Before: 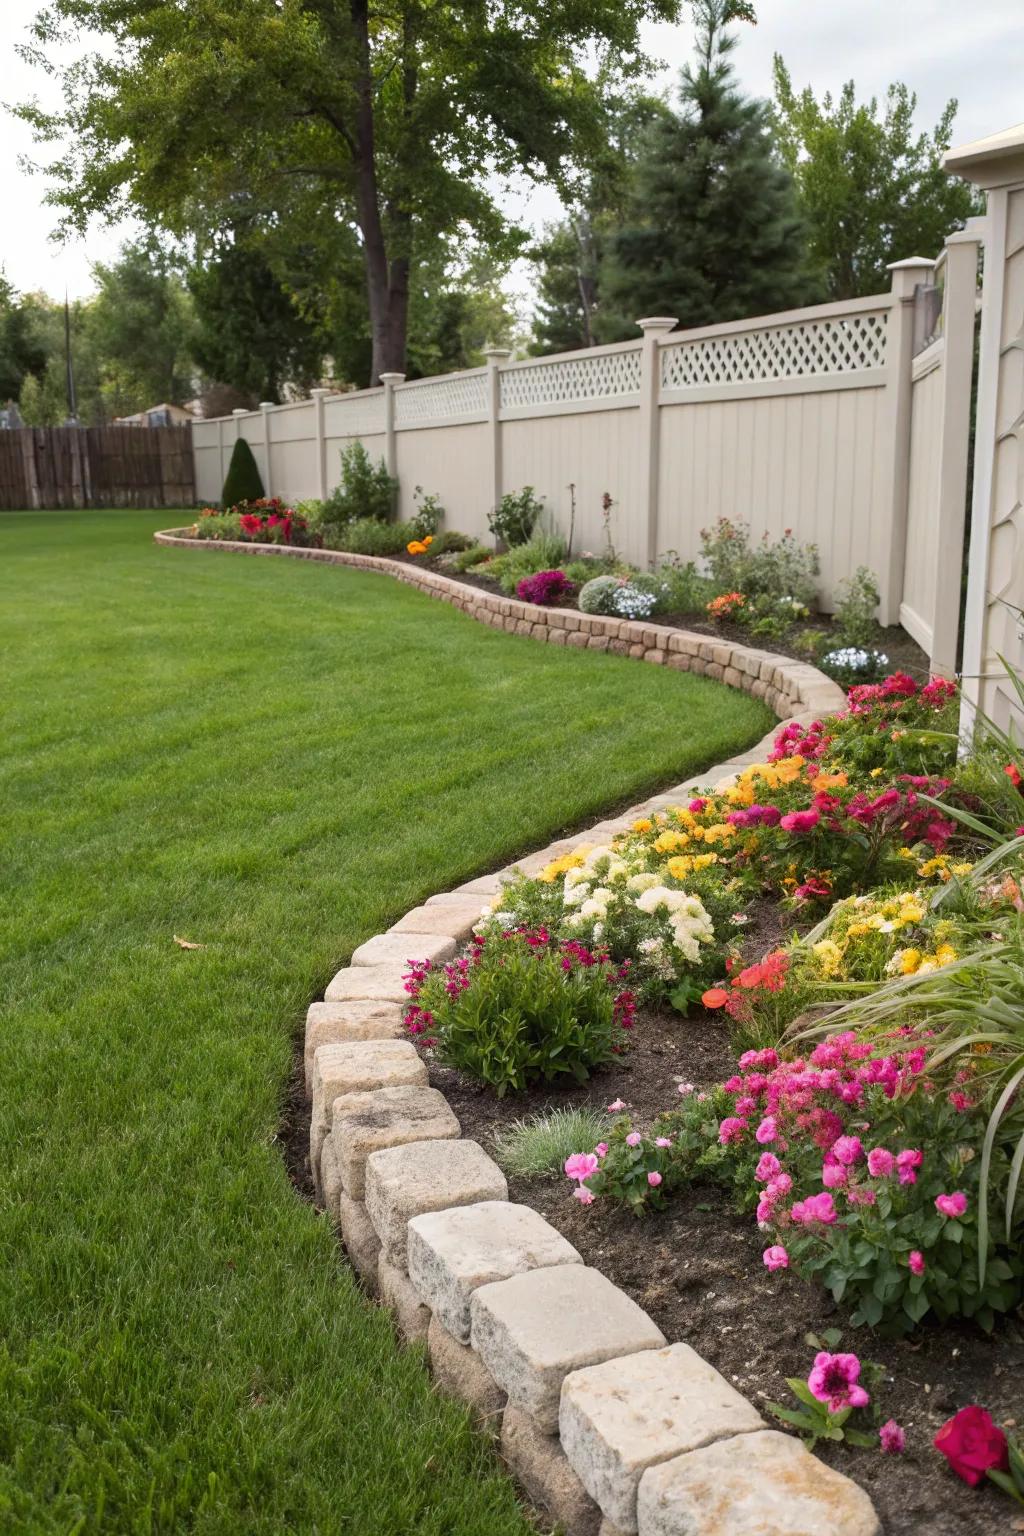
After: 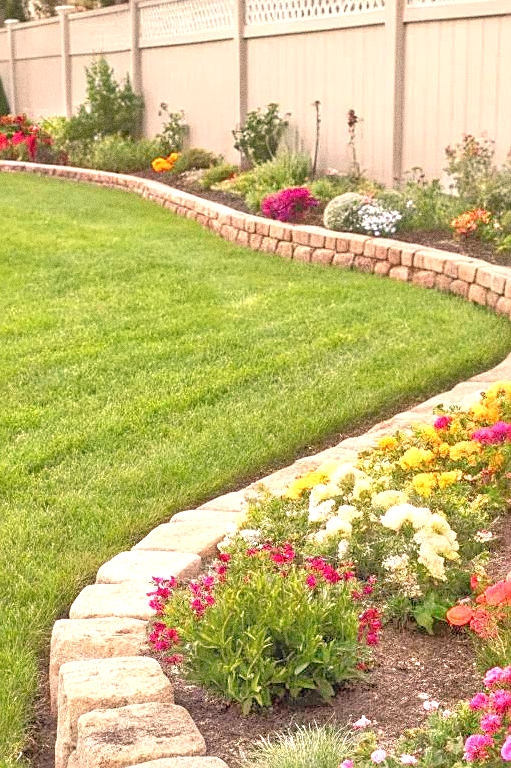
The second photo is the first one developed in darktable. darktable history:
local contrast: detail 110%
crop: left 25%, top 25%, right 25%, bottom 25%
sharpen: on, module defaults
exposure: black level correction 0, exposure 0.7 EV, compensate exposure bias true, compensate highlight preservation false
grain: coarseness 11.82 ISO, strength 36.67%, mid-tones bias 74.17%
tone equalizer: -8 EV 2 EV, -7 EV 2 EV, -6 EV 2 EV, -5 EV 2 EV, -4 EV 2 EV, -3 EV 1.5 EV, -2 EV 1 EV, -1 EV 0.5 EV
white balance: red 1.127, blue 0.943
